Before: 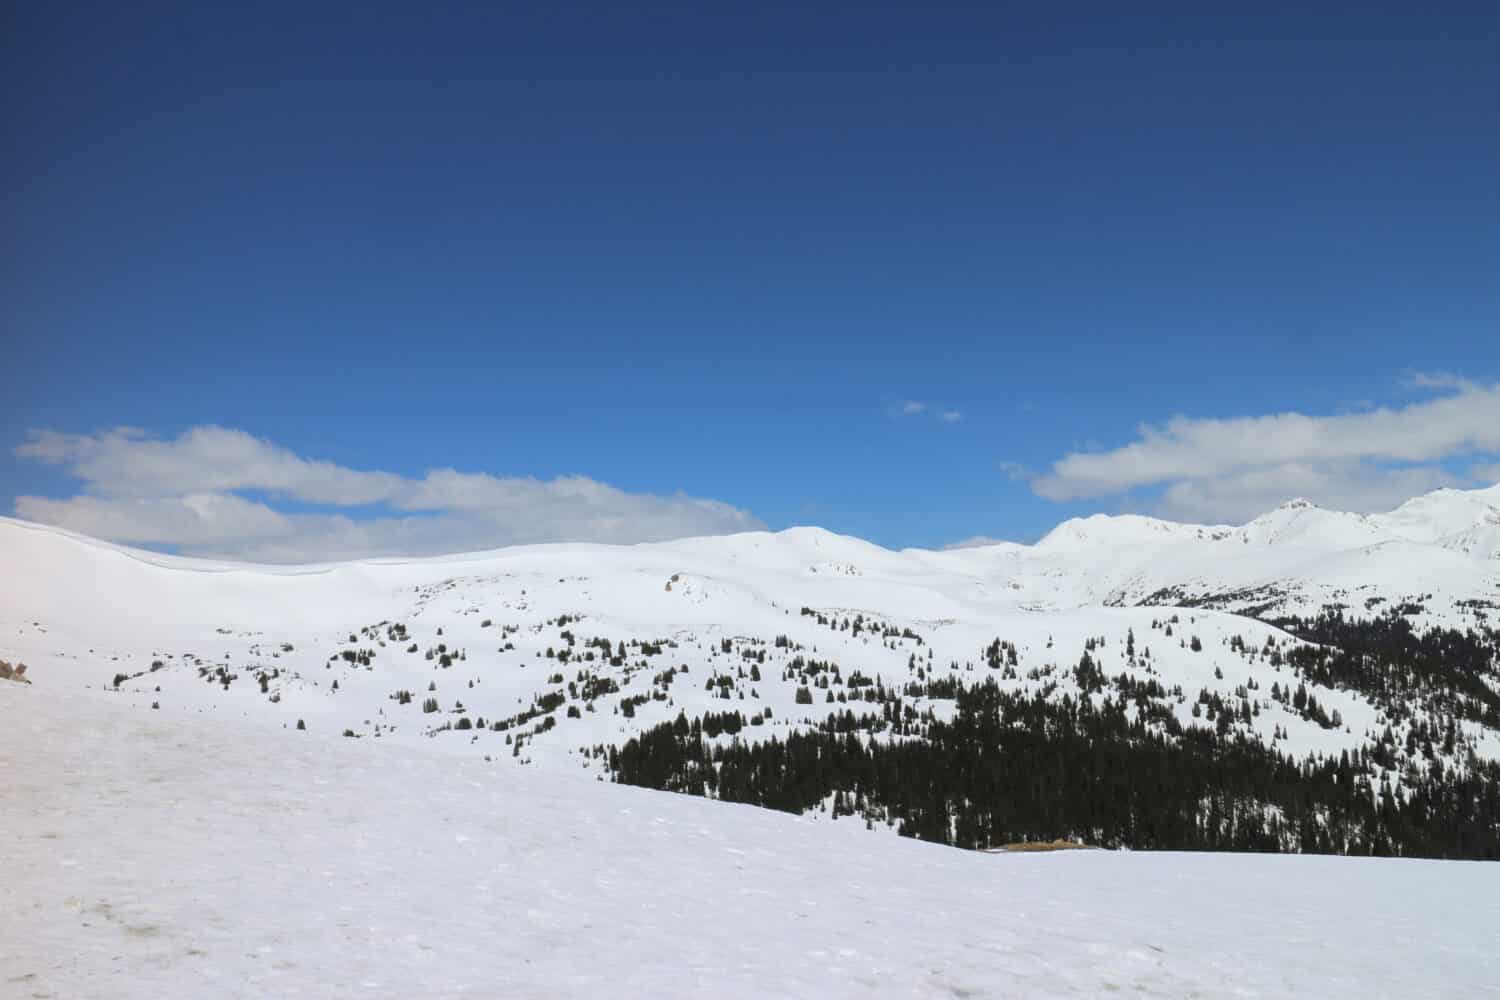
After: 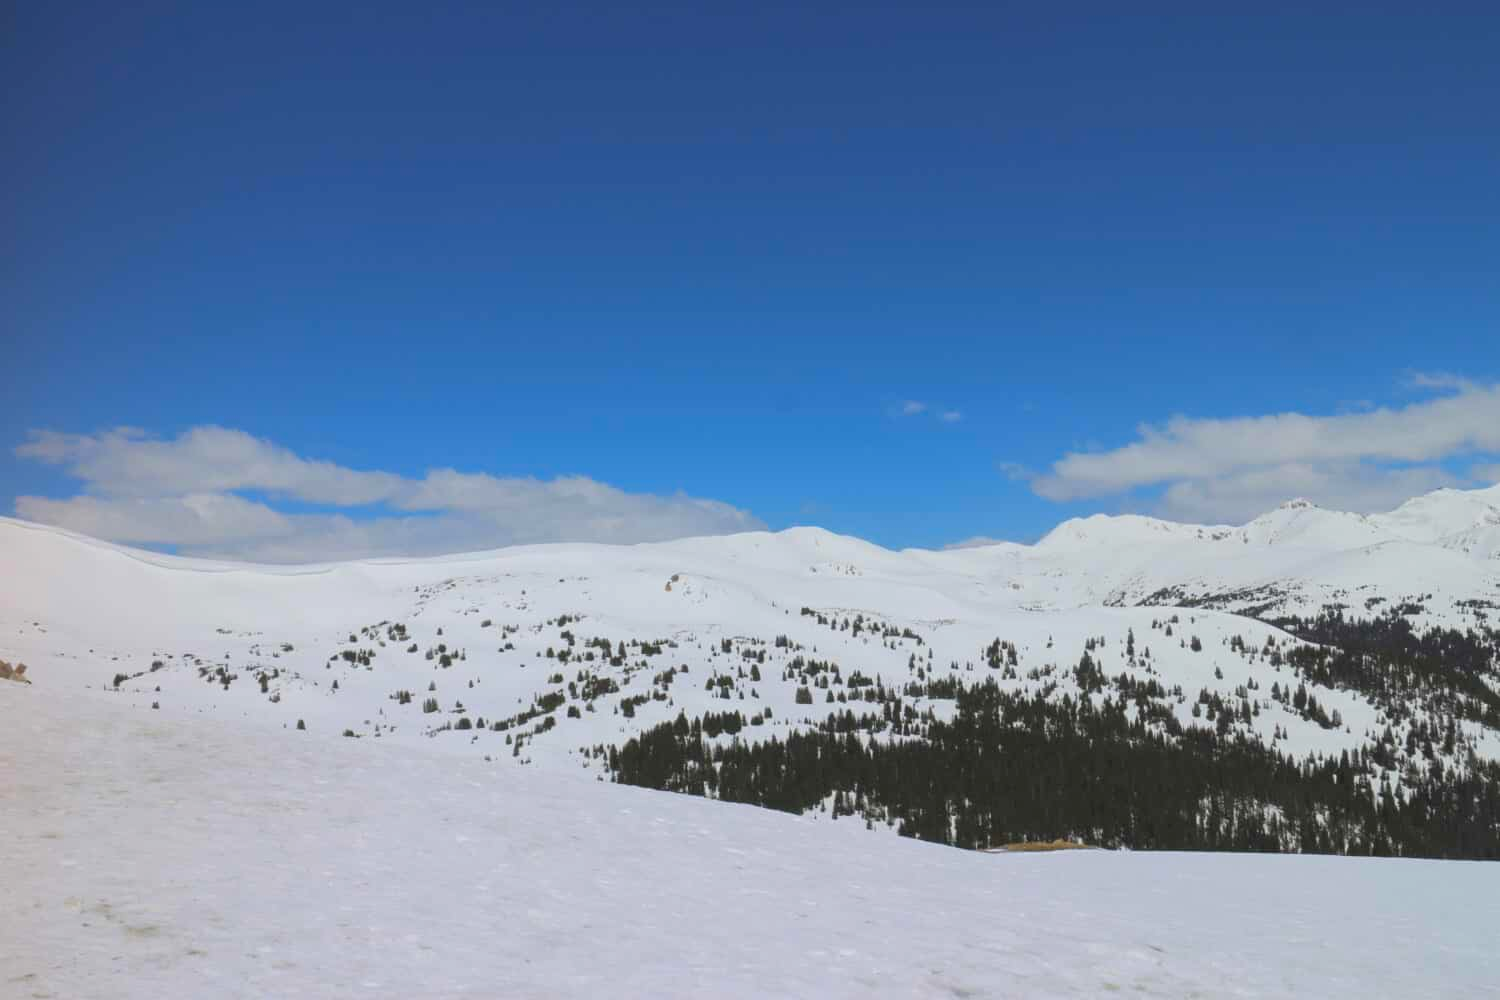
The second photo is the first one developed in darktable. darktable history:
contrast brightness saturation: contrast -0.181, saturation 0.188
